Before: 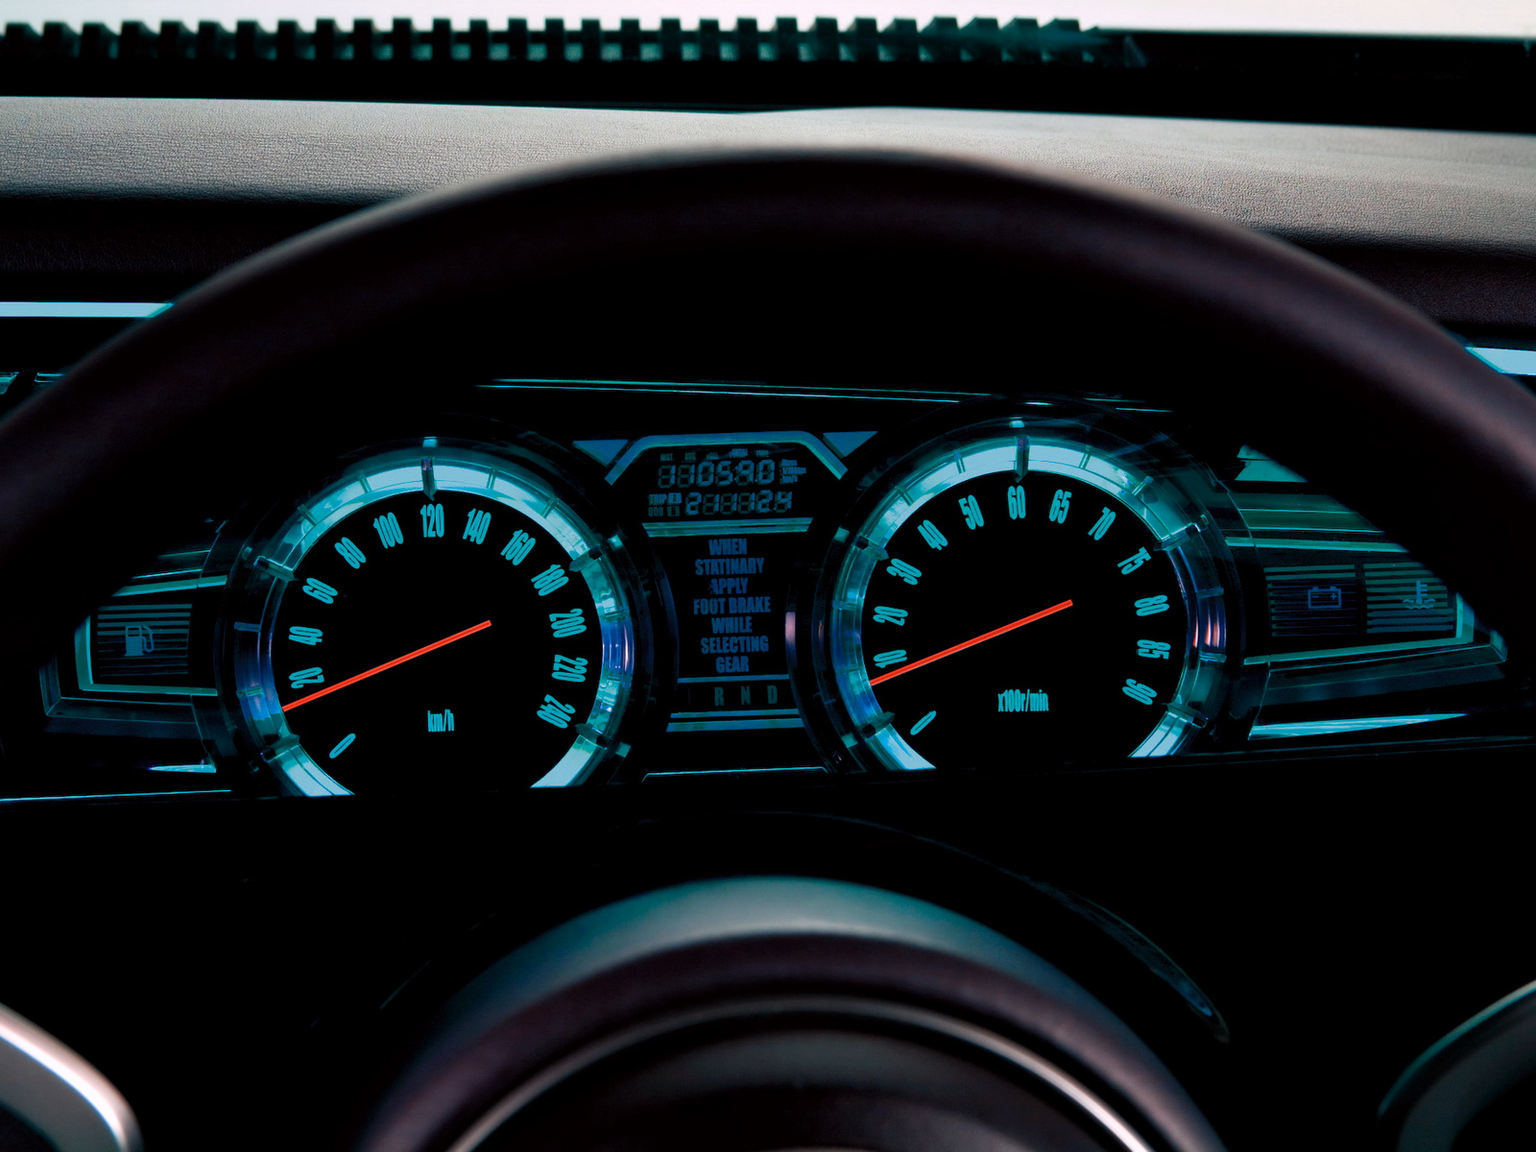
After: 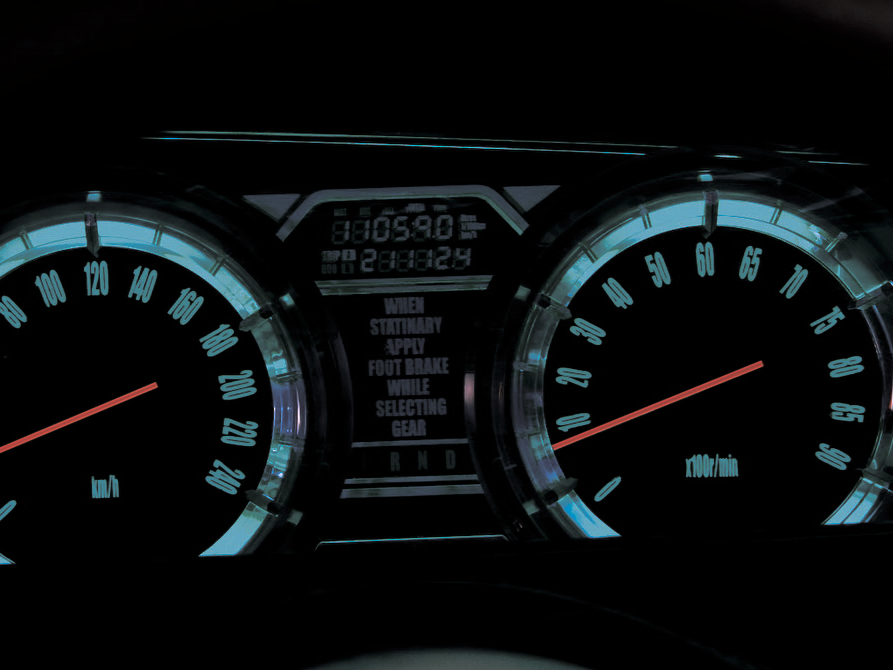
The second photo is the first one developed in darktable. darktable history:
contrast brightness saturation: brightness -0.2, saturation 0.08
tone curve: curves: ch0 [(0, 0) (0.003, 0.003) (0.011, 0.011) (0.025, 0.025) (0.044, 0.044) (0.069, 0.068) (0.1, 0.098) (0.136, 0.134) (0.177, 0.175) (0.224, 0.221) (0.277, 0.273) (0.335, 0.331) (0.399, 0.394) (0.468, 0.462) (0.543, 0.543) (0.623, 0.623) (0.709, 0.709) (0.801, 0.801) (0.898, 0.898) (1, 1)], preserve colors none
split-toning: shadows › hue 46.8°, shadows › saturation 0.17, highlights › hue 316.8°, highlights › saturation 0.27, balance -51.82
crop and rotate: left 22.13%, top 22.054%, right 22.026%, bottom 22.102%
